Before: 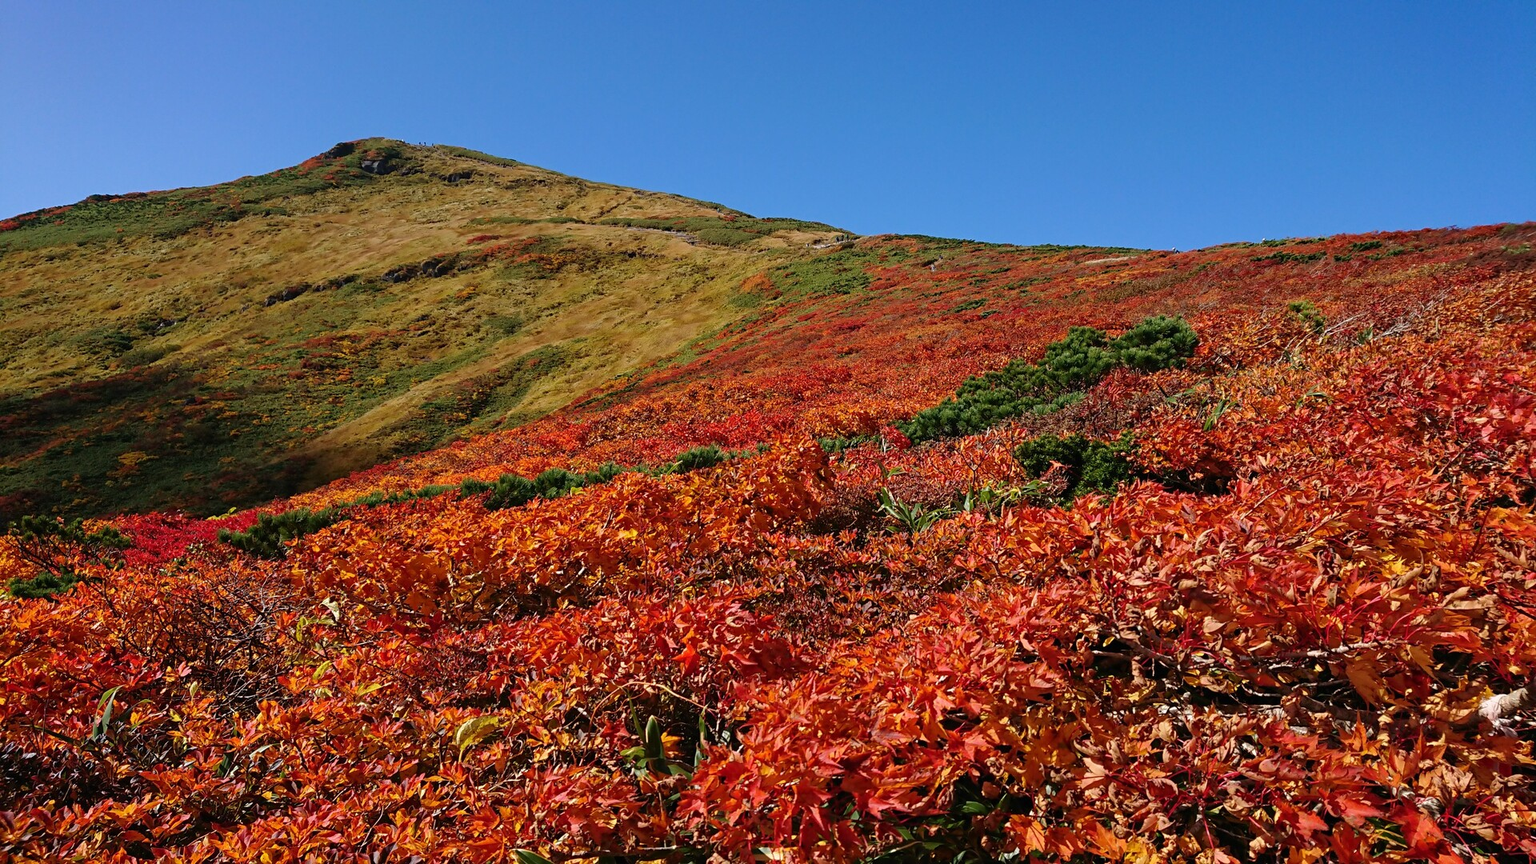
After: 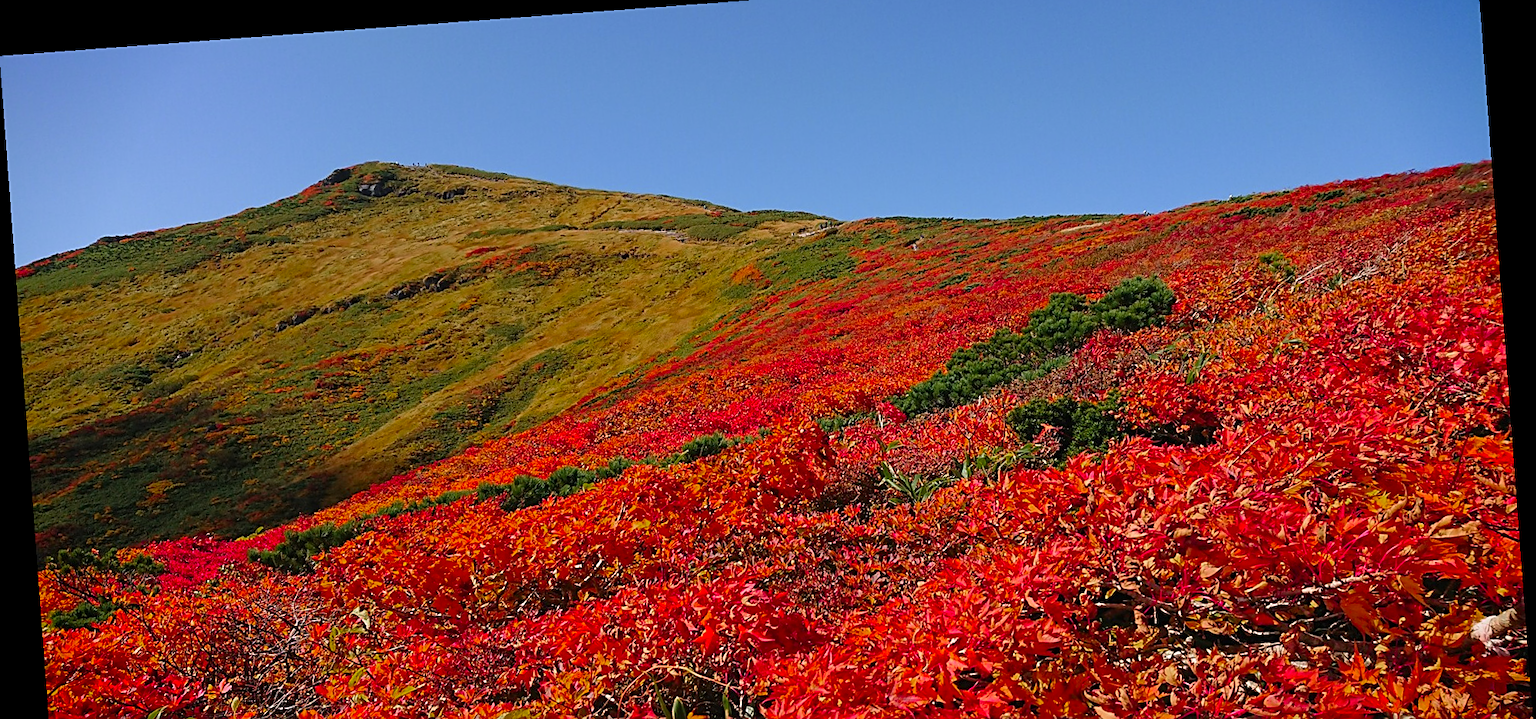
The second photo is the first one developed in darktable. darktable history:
crop: top 5.667%, bottom 17.637%
rotate and perspective: rotation -4.25°, automatic cropping off
vignetting: fall-off start 88.53%, fall-off radius 44.2%, saturation 0.376, width/height ratio 1.161
color zones: curves: ch0 [(0, 0.48) (0.209, 0.398) (0.305, 0.332) (0.429, 0.493) (0.571, 0.5) (0.714, 0.5) (0.857, 0.5) (1, 0.48)]; ch1 [(0, 0.633) (0.143, 0.586) (0.286, 0.489) (0.429, 0.448) (0.571, 0.31) (0.714, 0.335) (0.857, 0.492) (1, 0.633)]; ch2 [(0, 0.448) (0.143, 0.498) (0.286, 0.5) (0.429, 0.5) (0.571, 0.5) (0.714, 0.5) (0.857, 0.5) (1, 0.448)]
sharpen: on, module defaults
contrast brightness saturation: contrast 0.07, brightness 0.08, saturation 0.18
